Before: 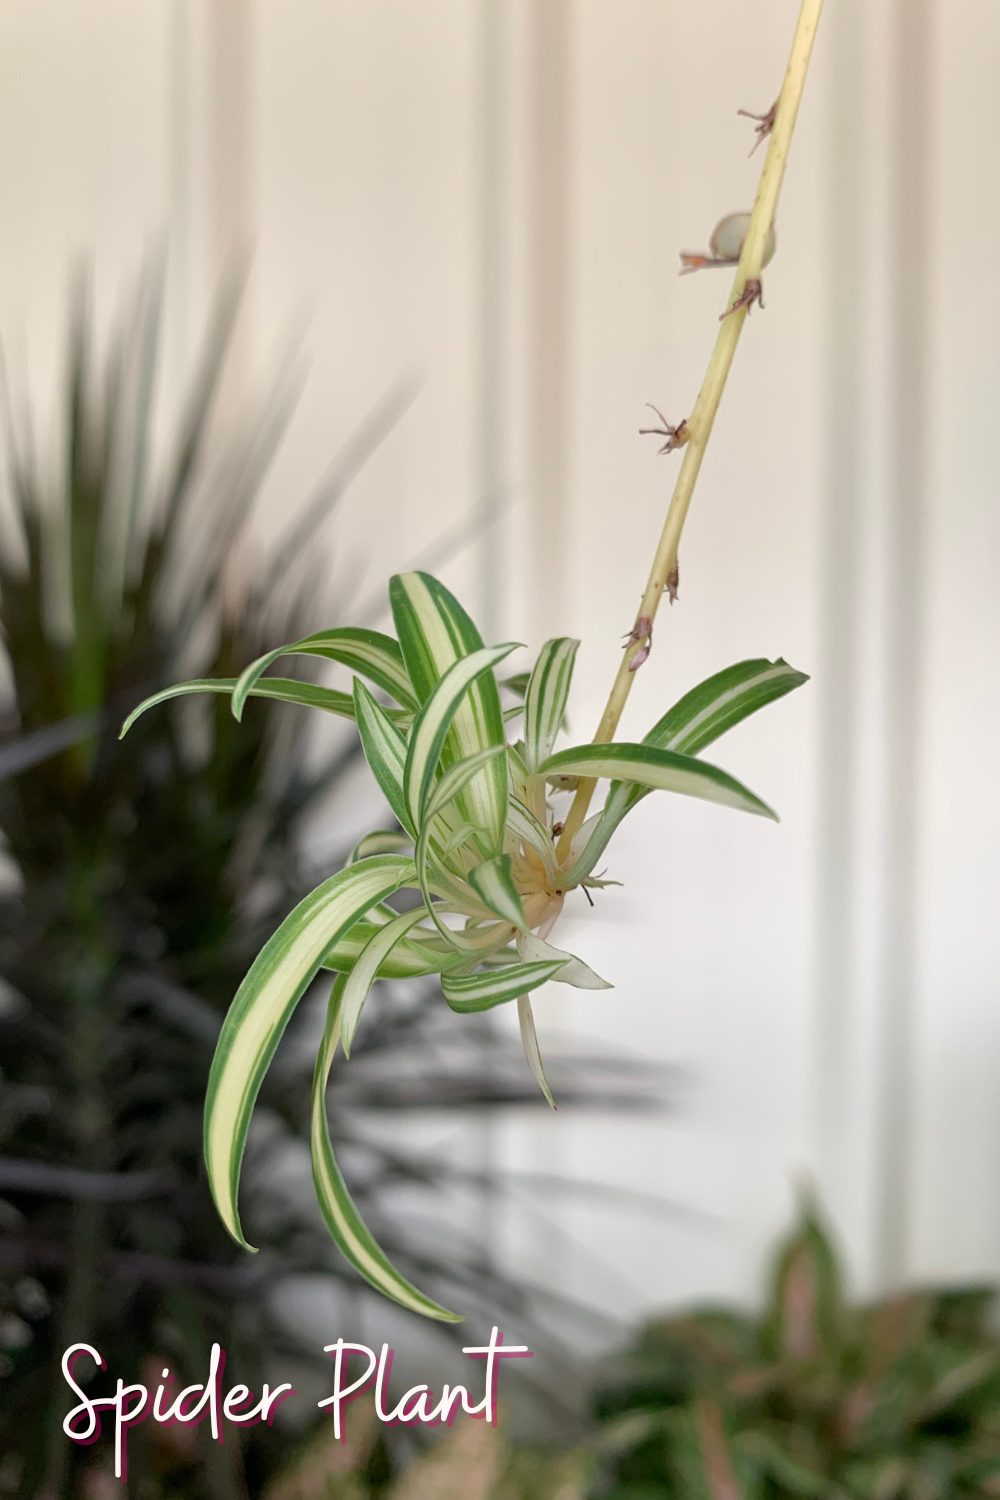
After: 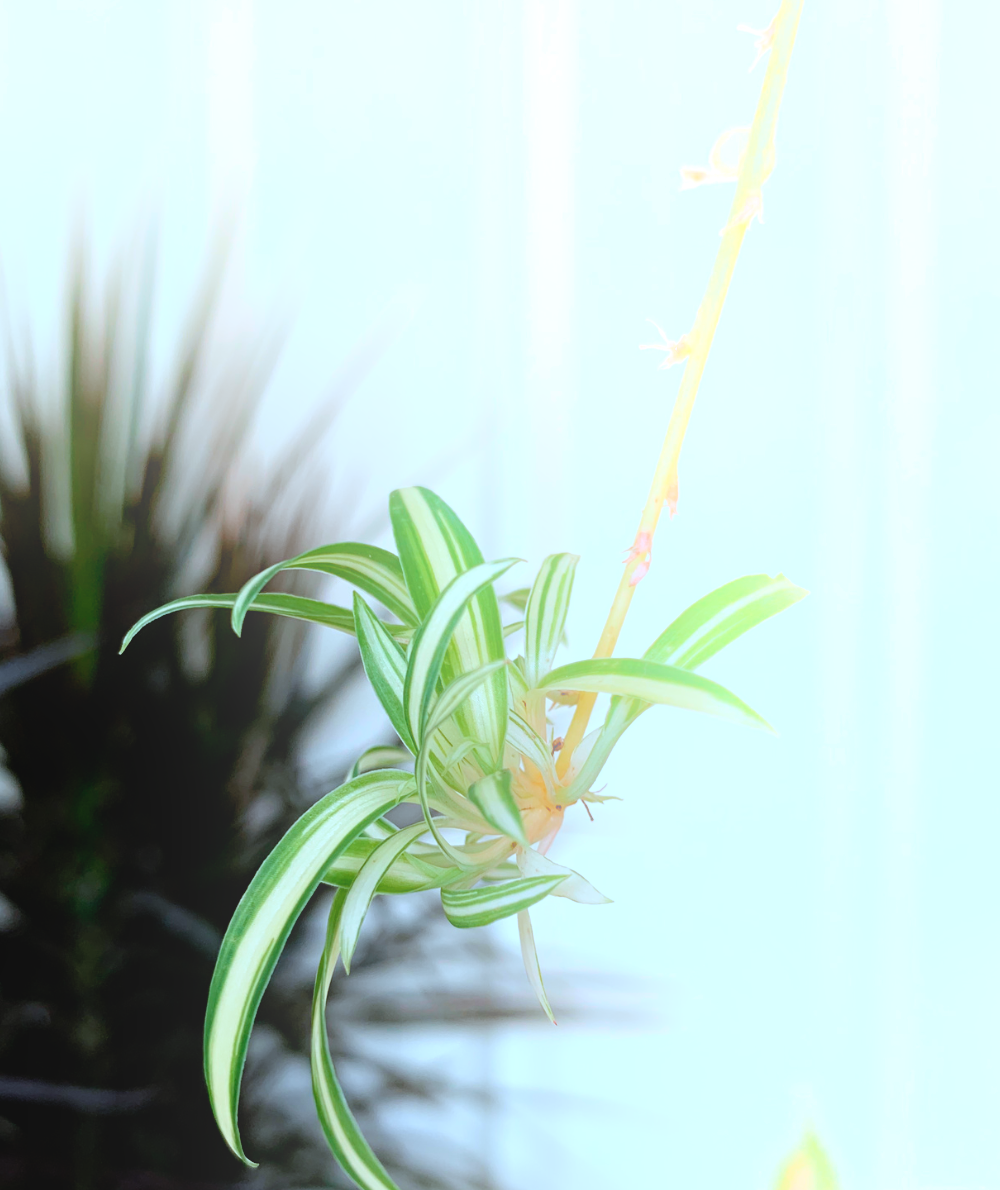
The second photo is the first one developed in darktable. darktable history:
haze removal: compatibility mode true, adaptive false
bloom: size 38%, threshold 95%, strength 30%
filmic rgb: black relative exposure -8.7 EV, white relative exposure 2.7 EV, threshold 3 EV, target black luminance 0%, hardness 6.25, latitude 76.53%, contrast 1.326, shadows ↔ highlights balance -0.349%, preserve chrominance no, color science v4 (2020), enable highlight reconstruction true
crop and rotate: top 5.667%, bottom 14.937%
color correction: highlights a* -9.35, highlights b* -23.15
